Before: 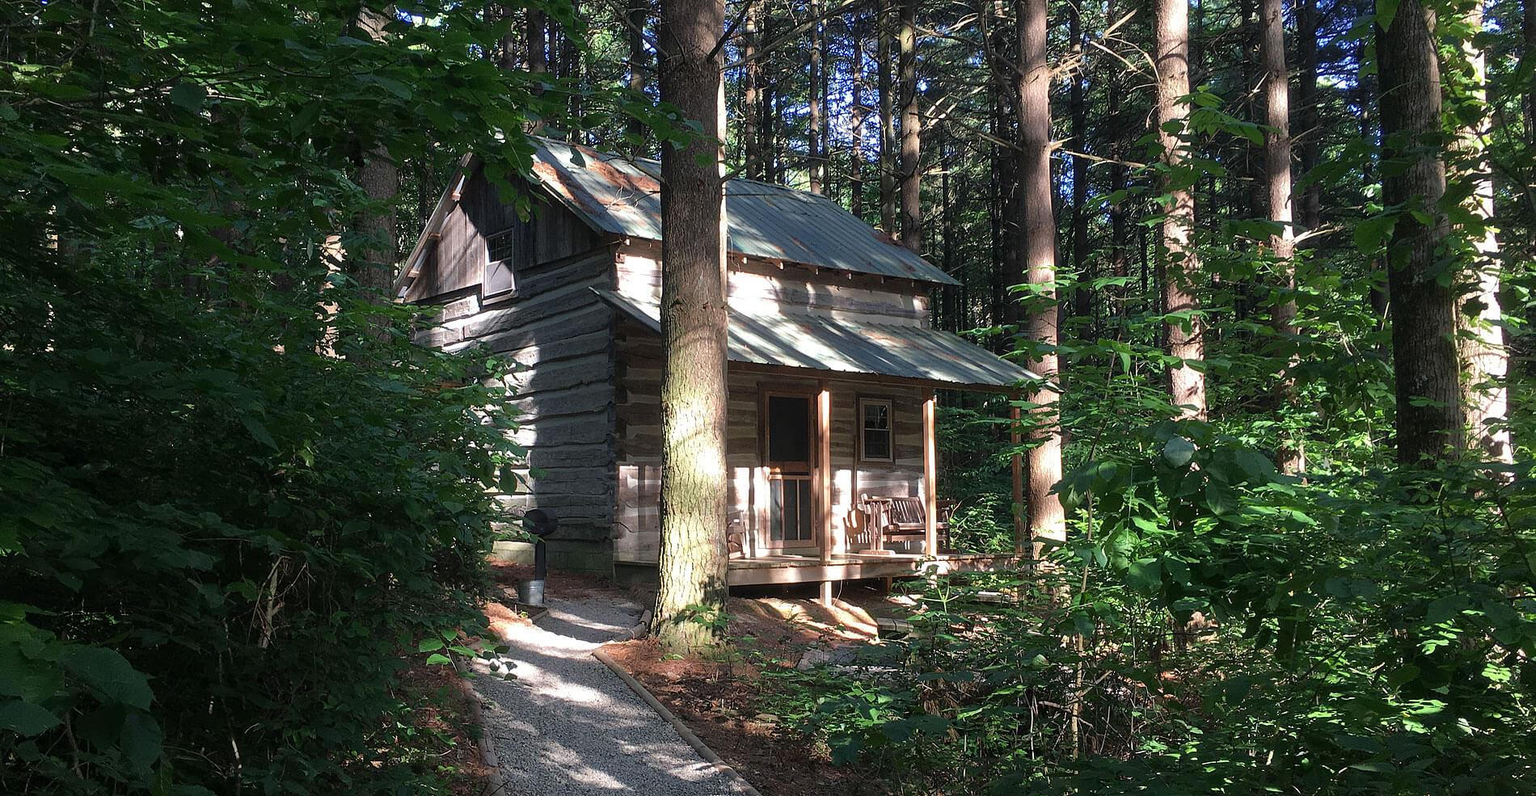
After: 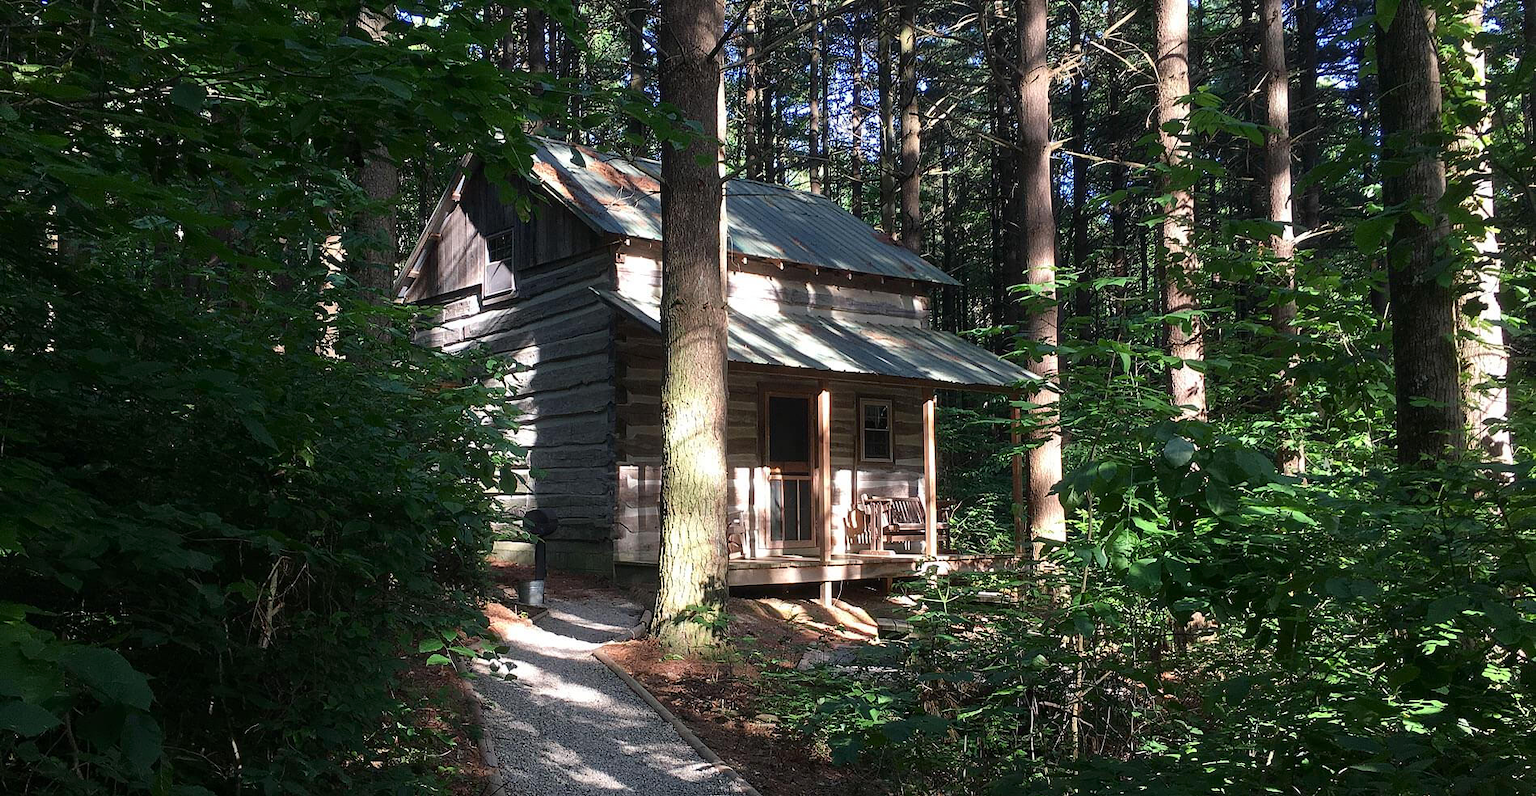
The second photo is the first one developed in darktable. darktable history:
contrast brightness saturation: contrast 0.137
